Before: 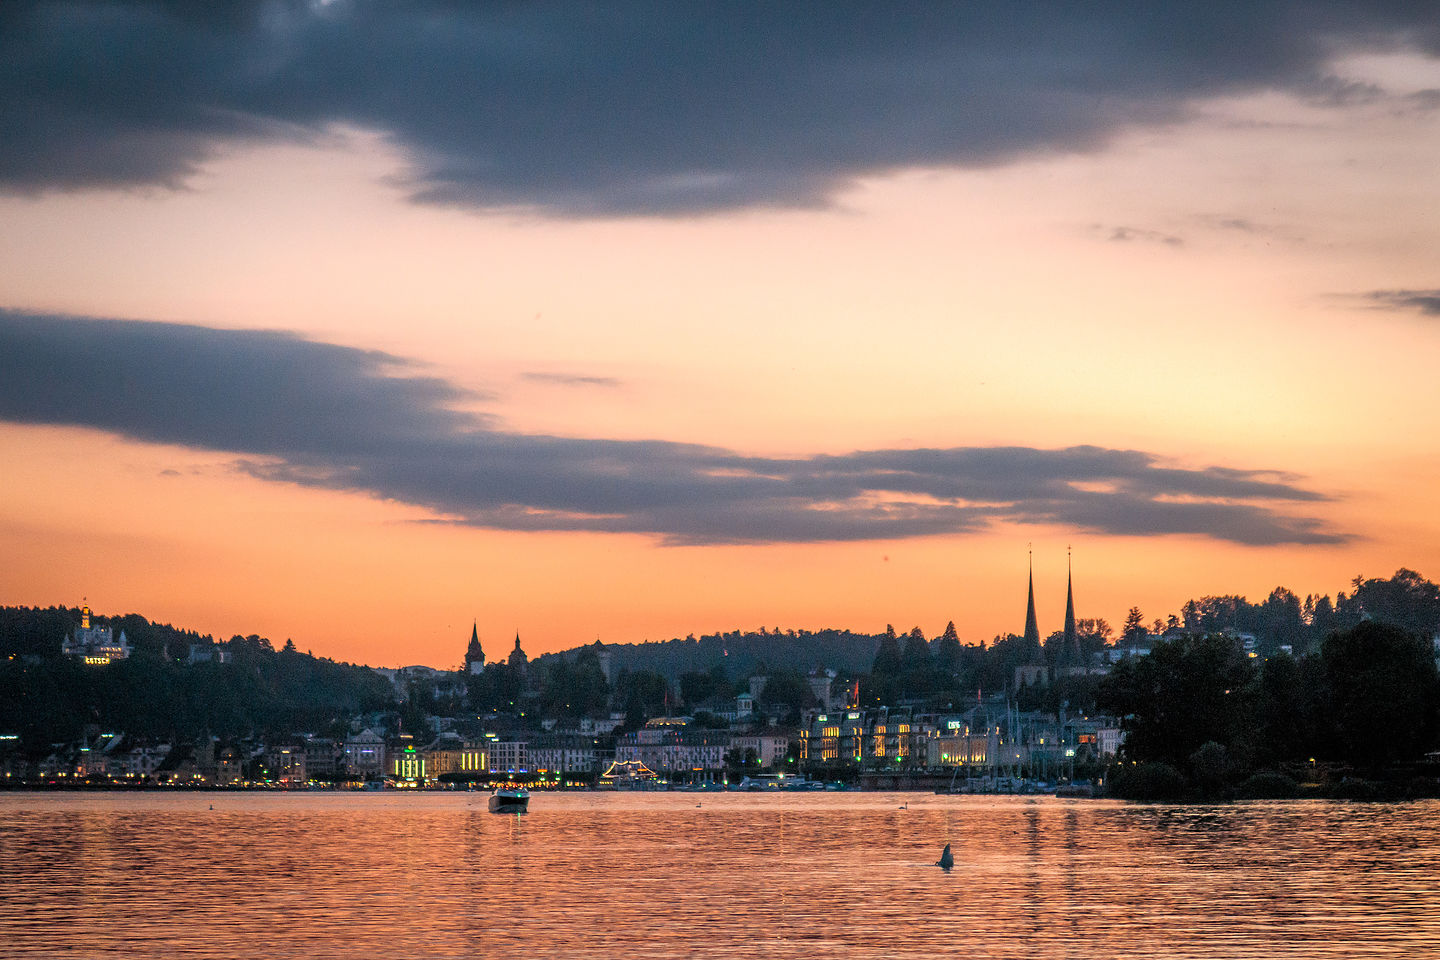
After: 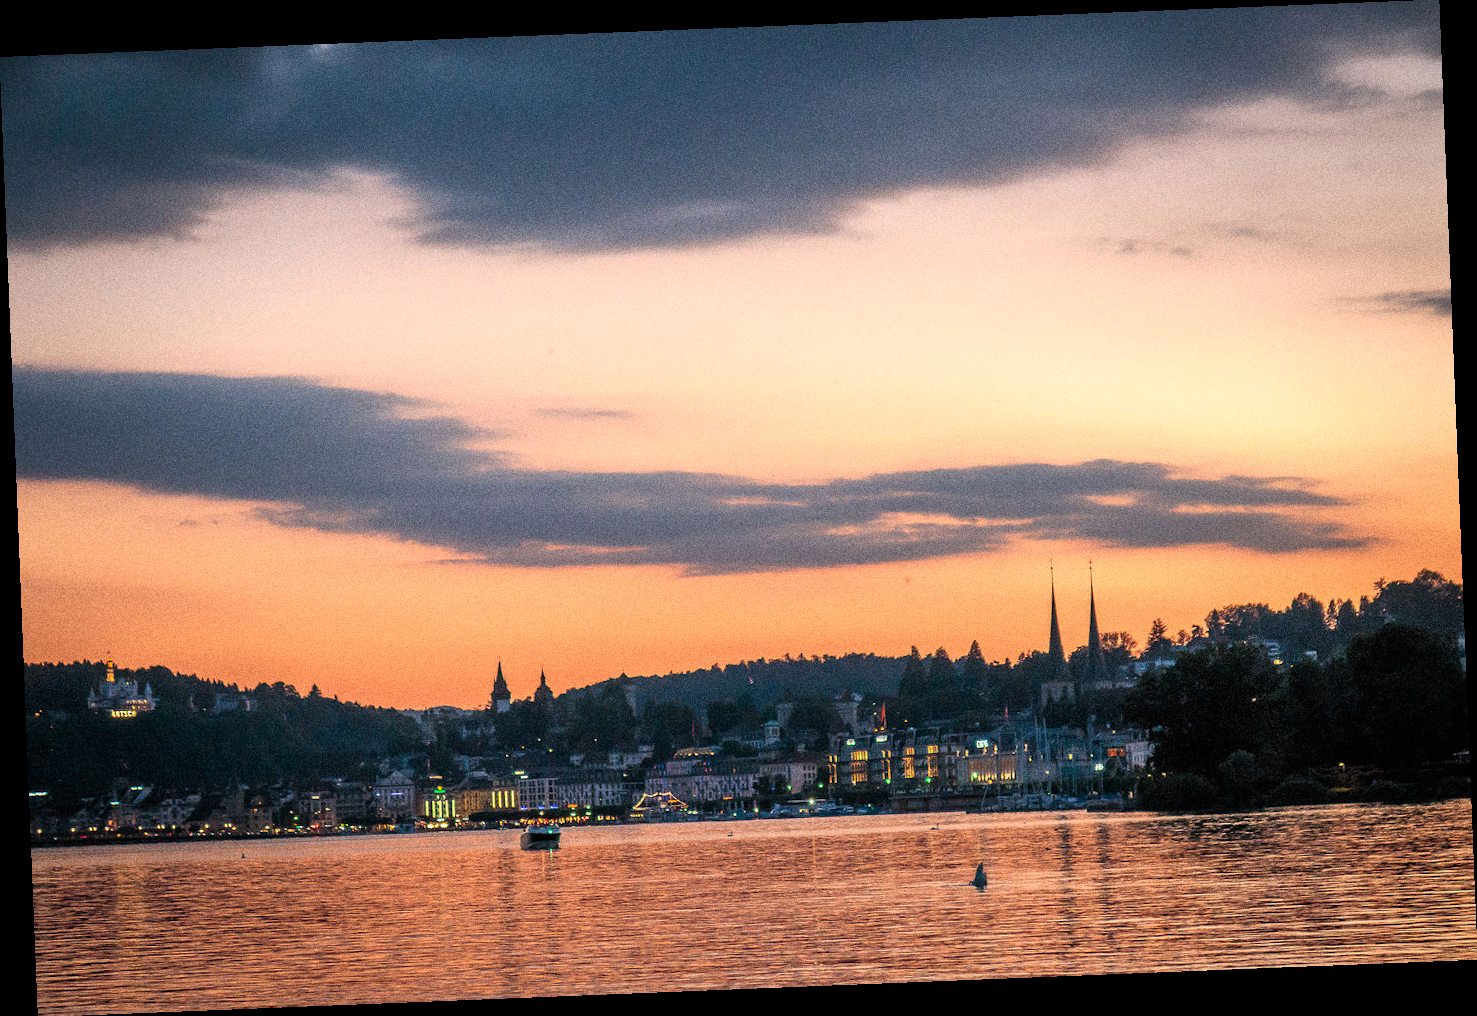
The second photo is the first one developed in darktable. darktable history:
grain: coarseness 0.09 ISO, strength 40%
contrast brightness saturation: contrast 0.08, saturation 0.02
rotate and perspective: rotation -2.29°, automatic cropping off
